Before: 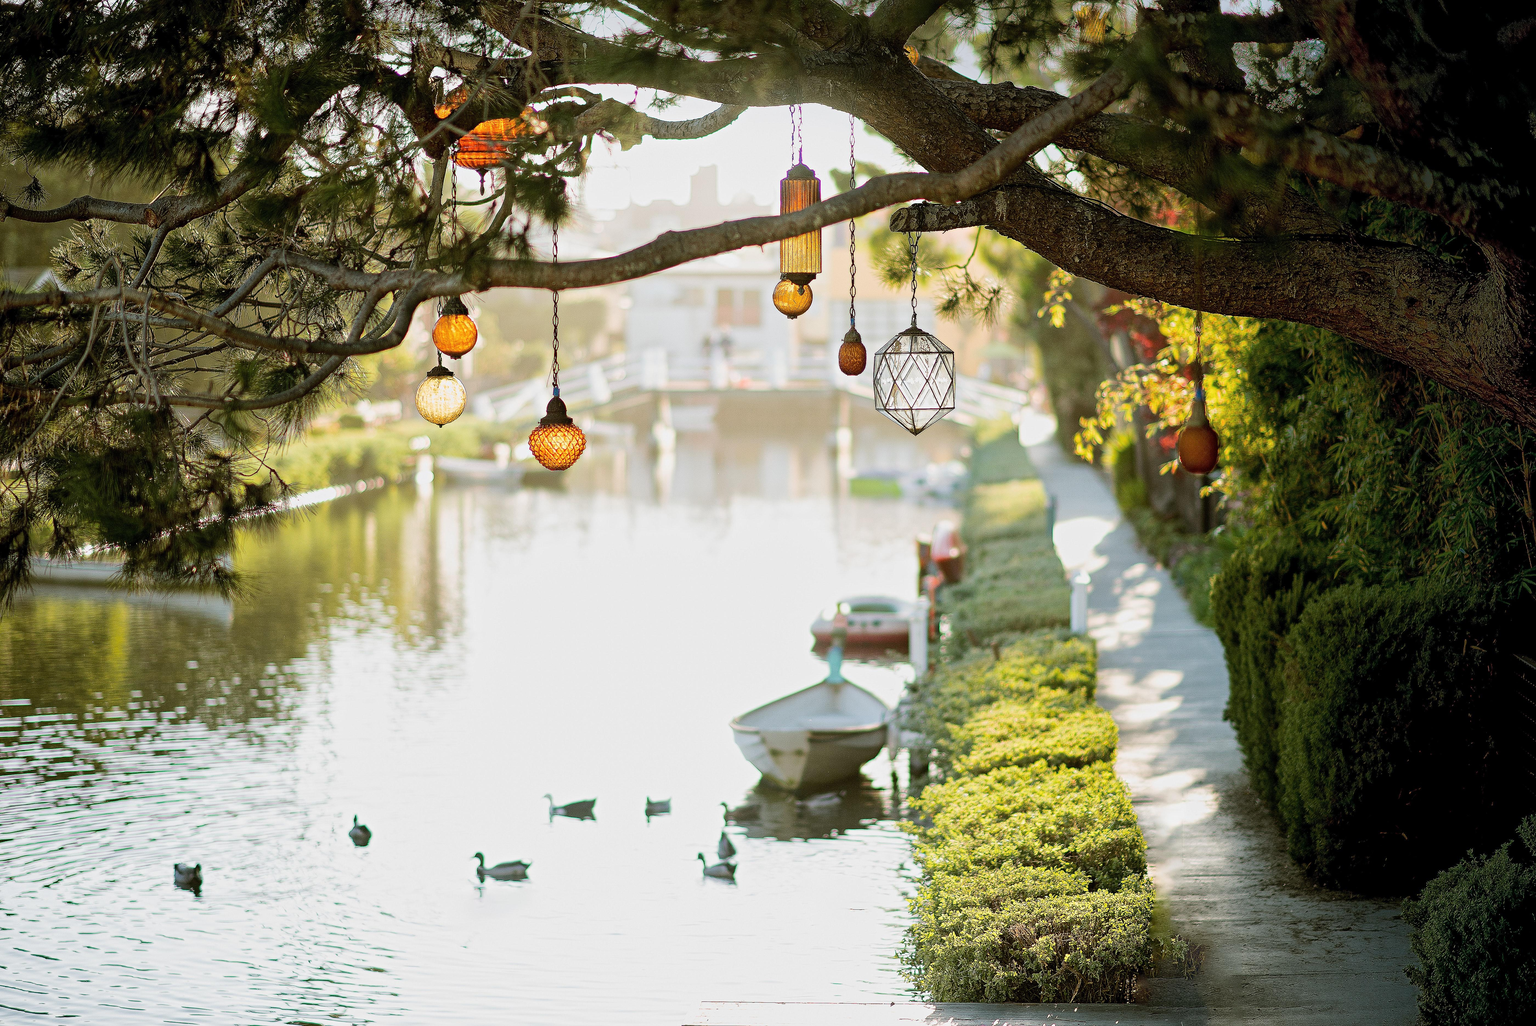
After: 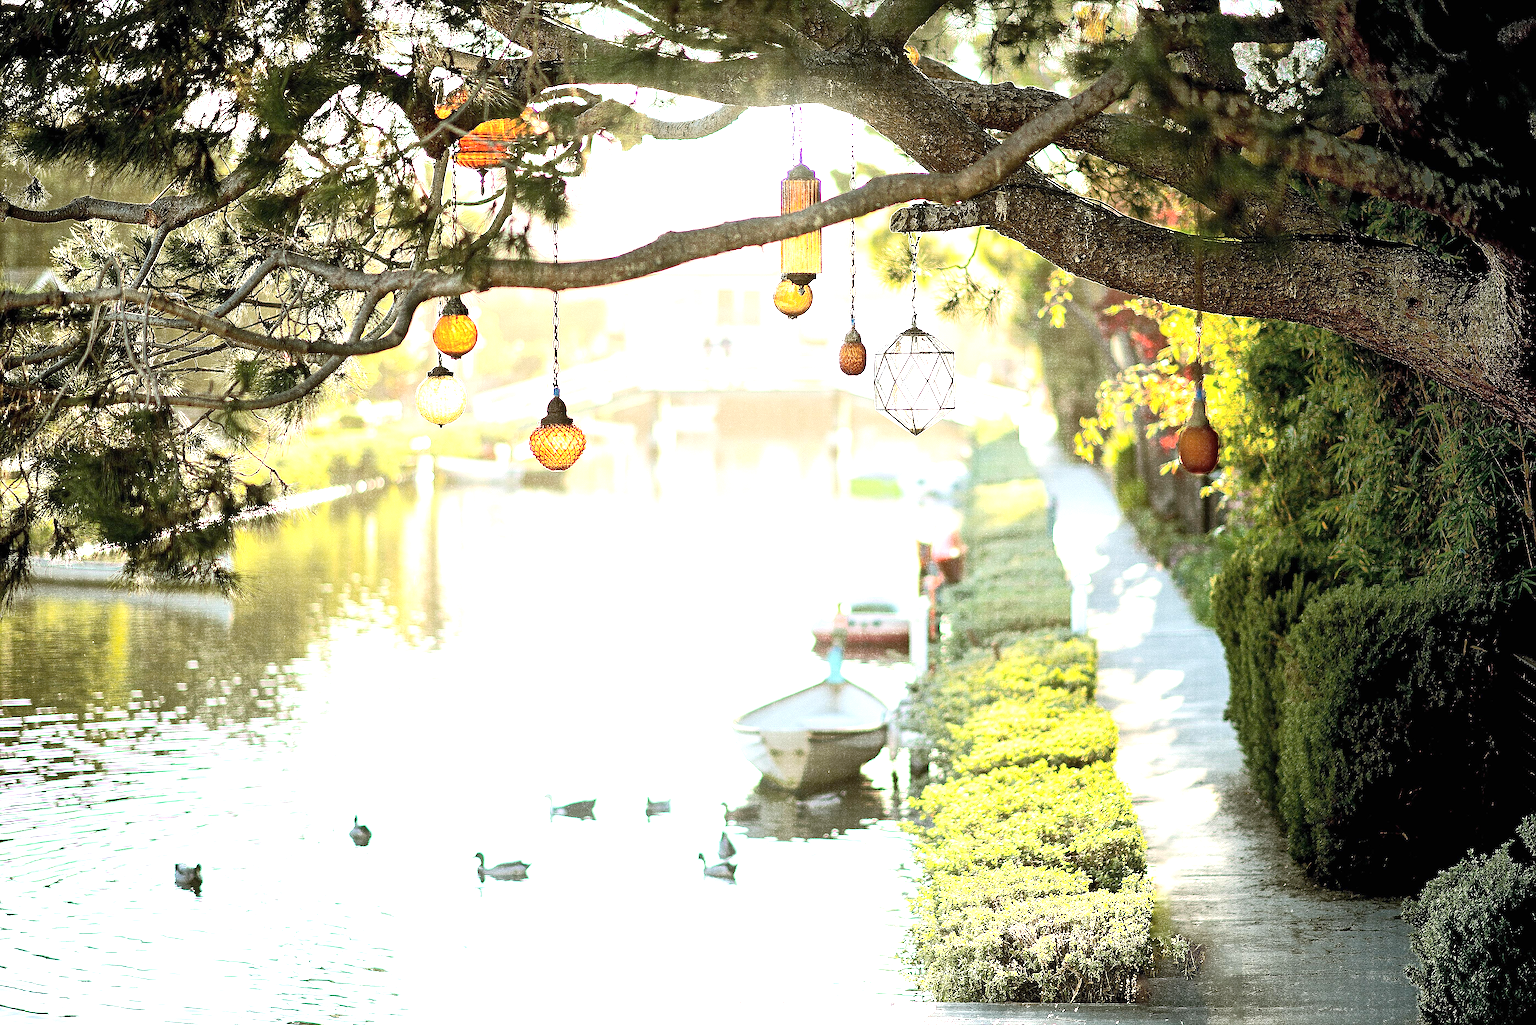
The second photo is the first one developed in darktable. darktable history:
exposure: black level correction 0, exposure 1.001 EV, compensate exposure bias true, compensate highlight preservation false
sharpen: on, module defaults
